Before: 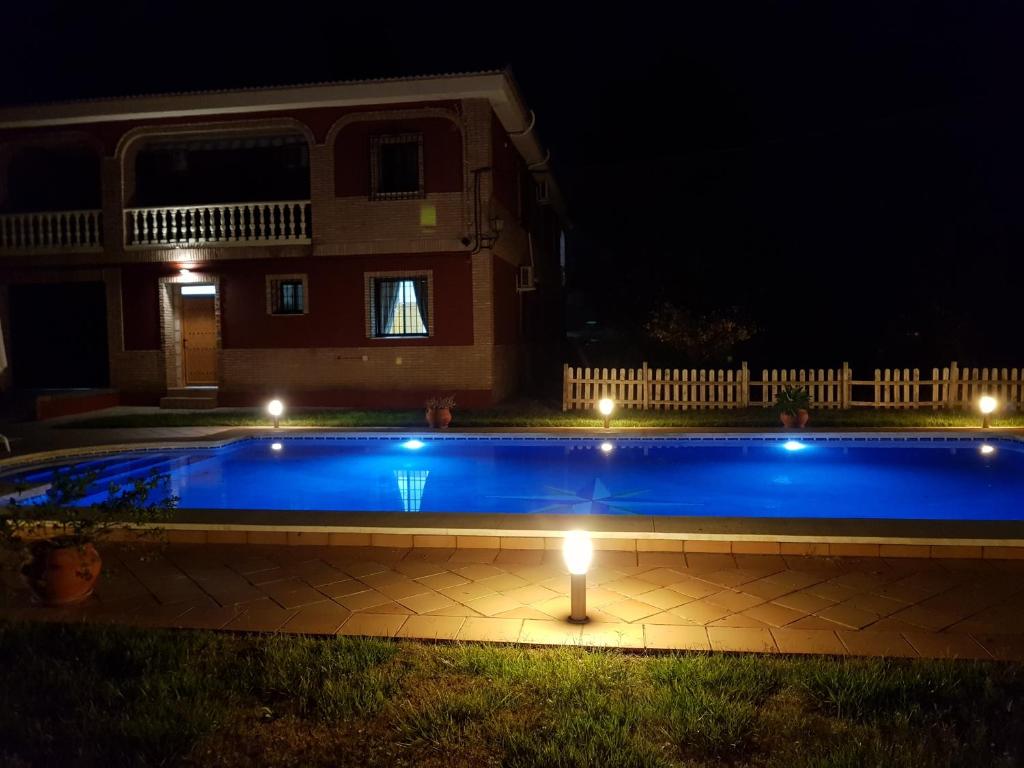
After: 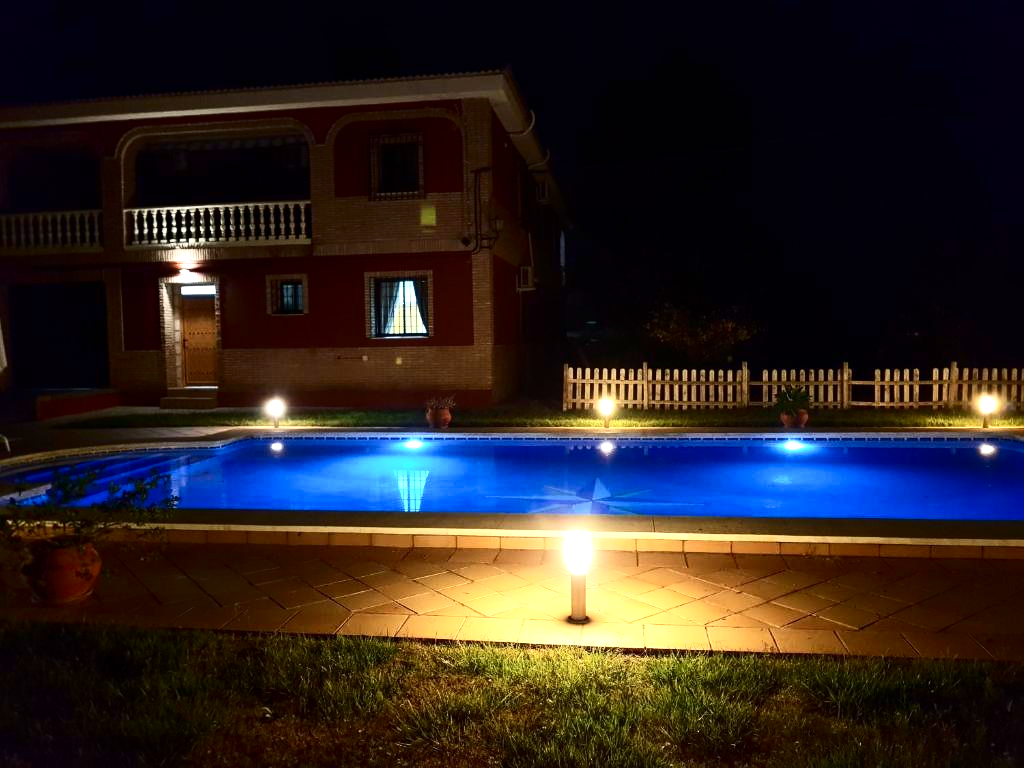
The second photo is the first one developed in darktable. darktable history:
contrast brightness saturation: contrast 0.28
exposure: exposure 0.74 EV, compensate highlight preservation false
